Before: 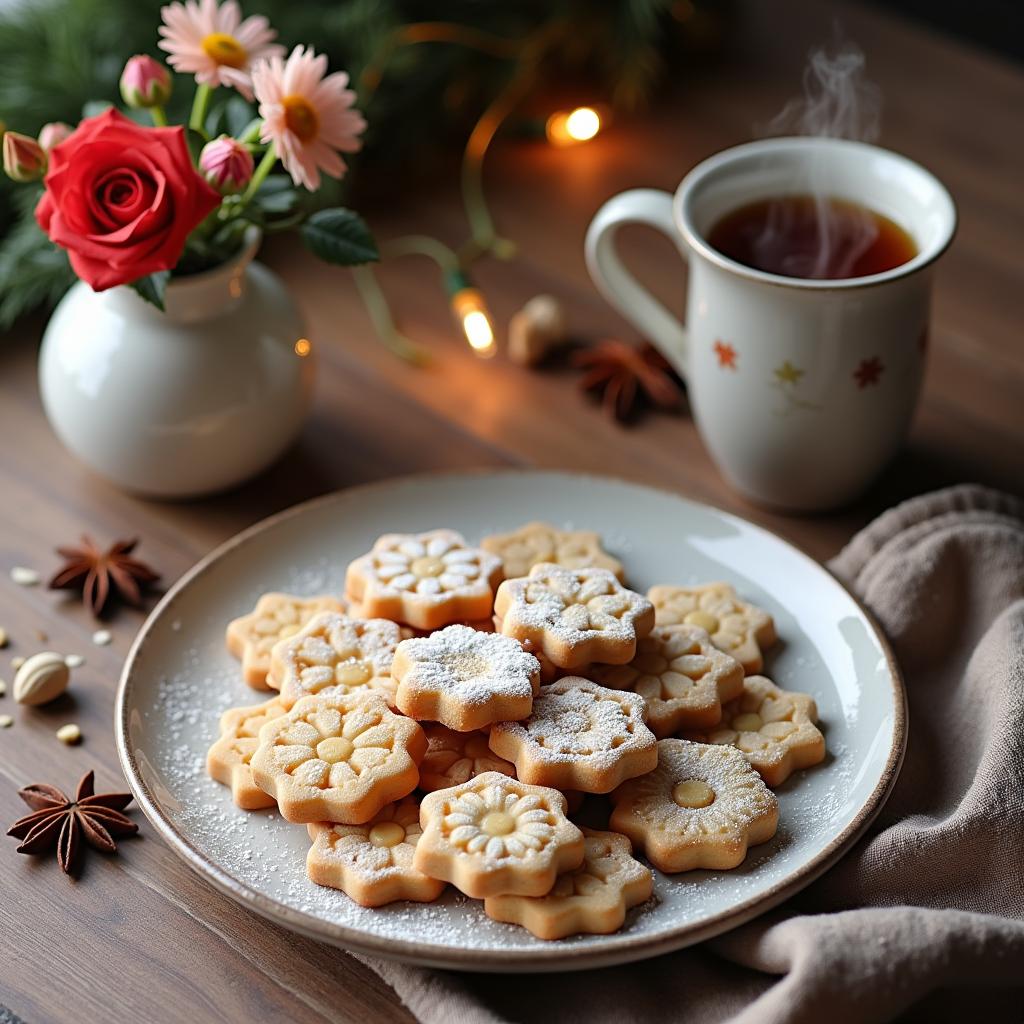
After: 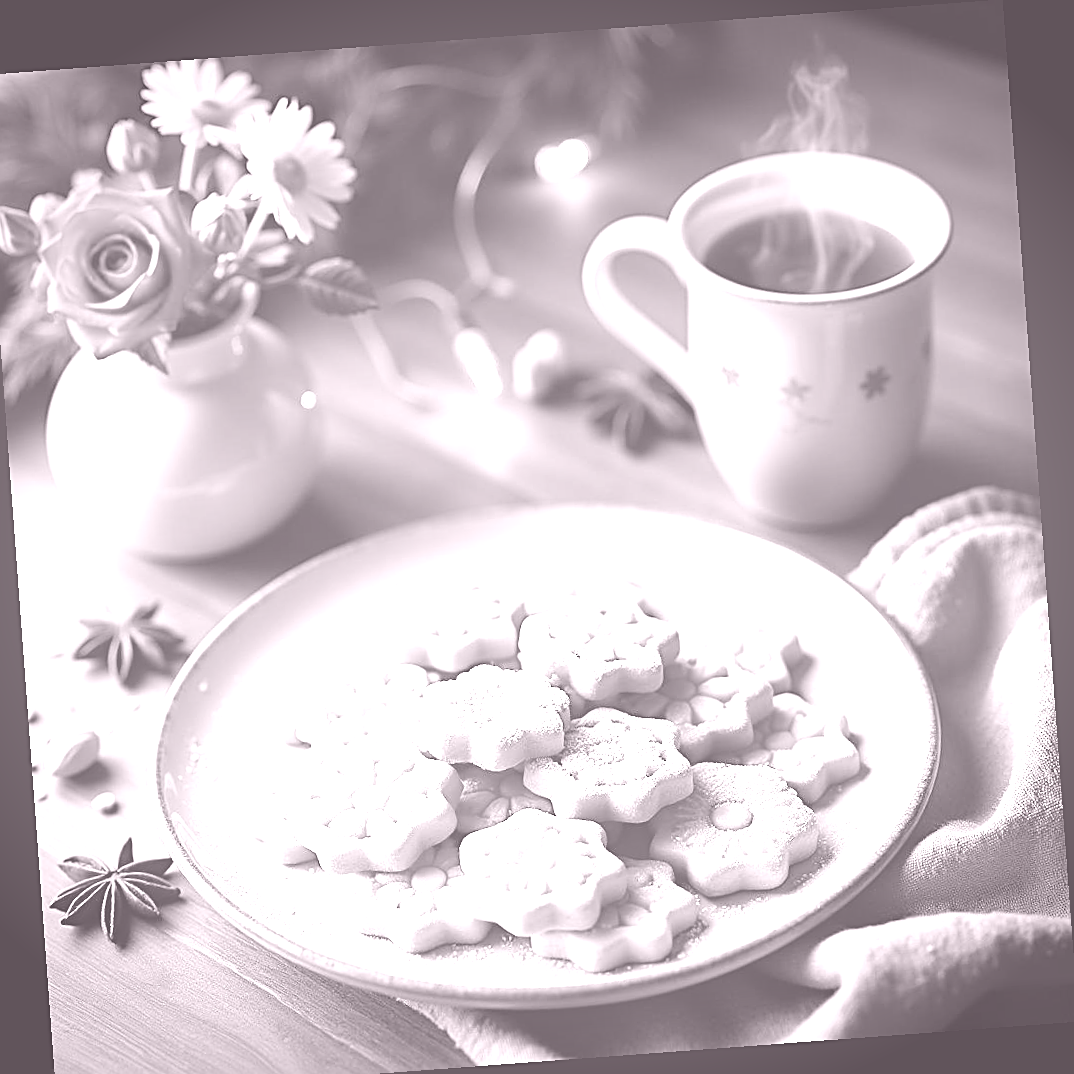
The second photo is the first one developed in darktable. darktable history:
vignetting: fall-off start 88.53%, fall-off radius 44.2%, saturation 0.376, width/height ratio 1.161
sharpen: on, module defaults
crop: left 1.743%, right 0.268%, bottom 2.011%
exposure: exposure 0.564 EV, compensate highlight preservation false
colorize: hue 25.2°, saturation 83%, source mix 82%, lightness 79%, version 1
rotate and perspective: rotation -4.25°, automatic cropping off
